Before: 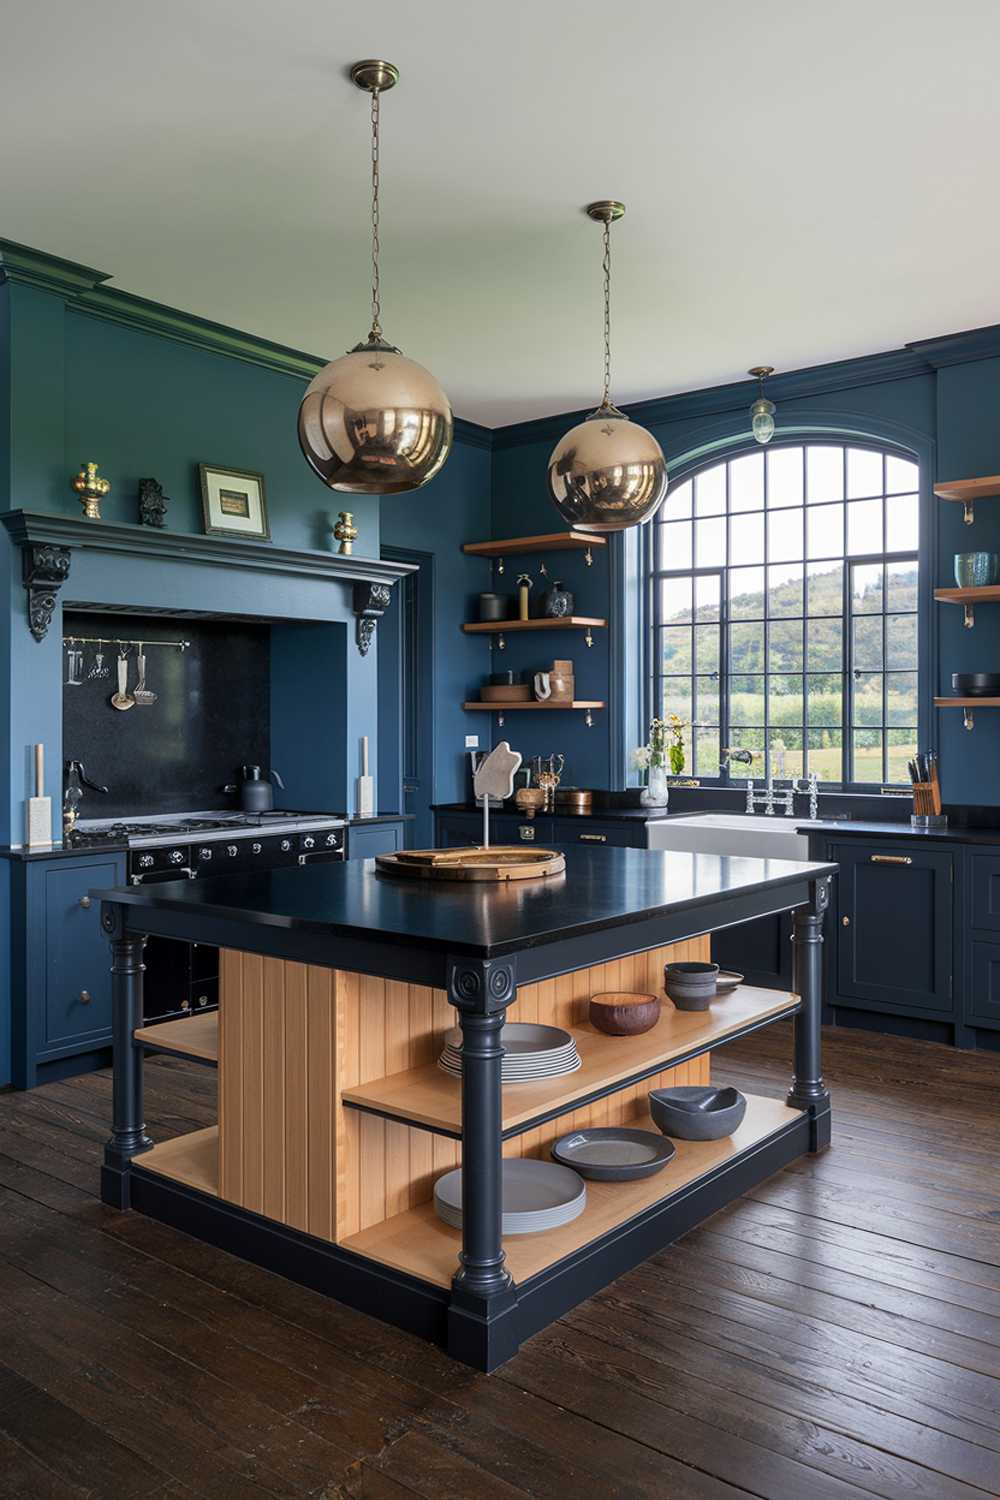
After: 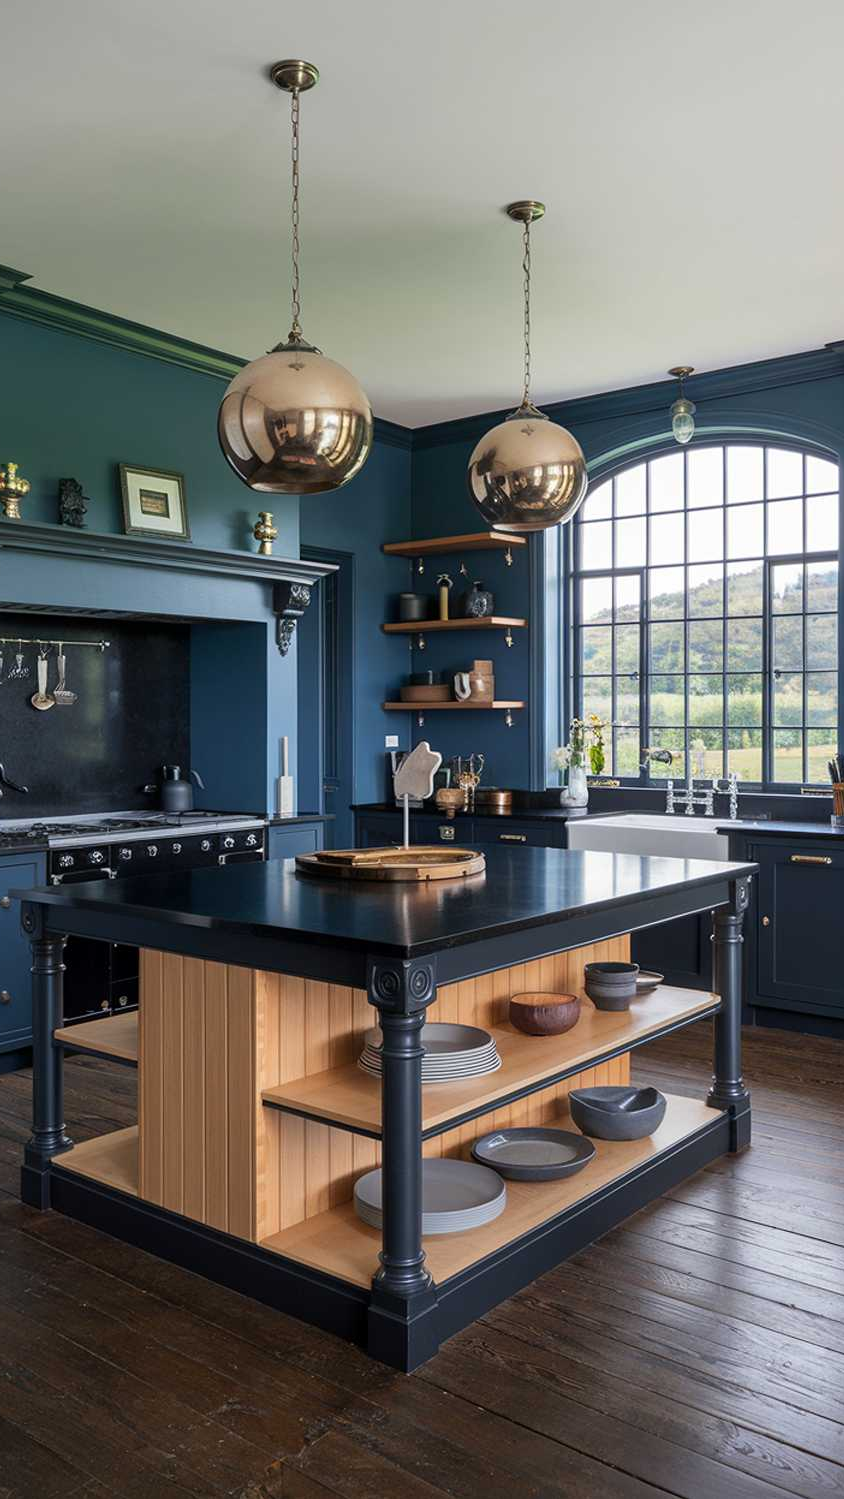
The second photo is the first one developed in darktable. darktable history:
crop: left 8.048%, right 7.5%
